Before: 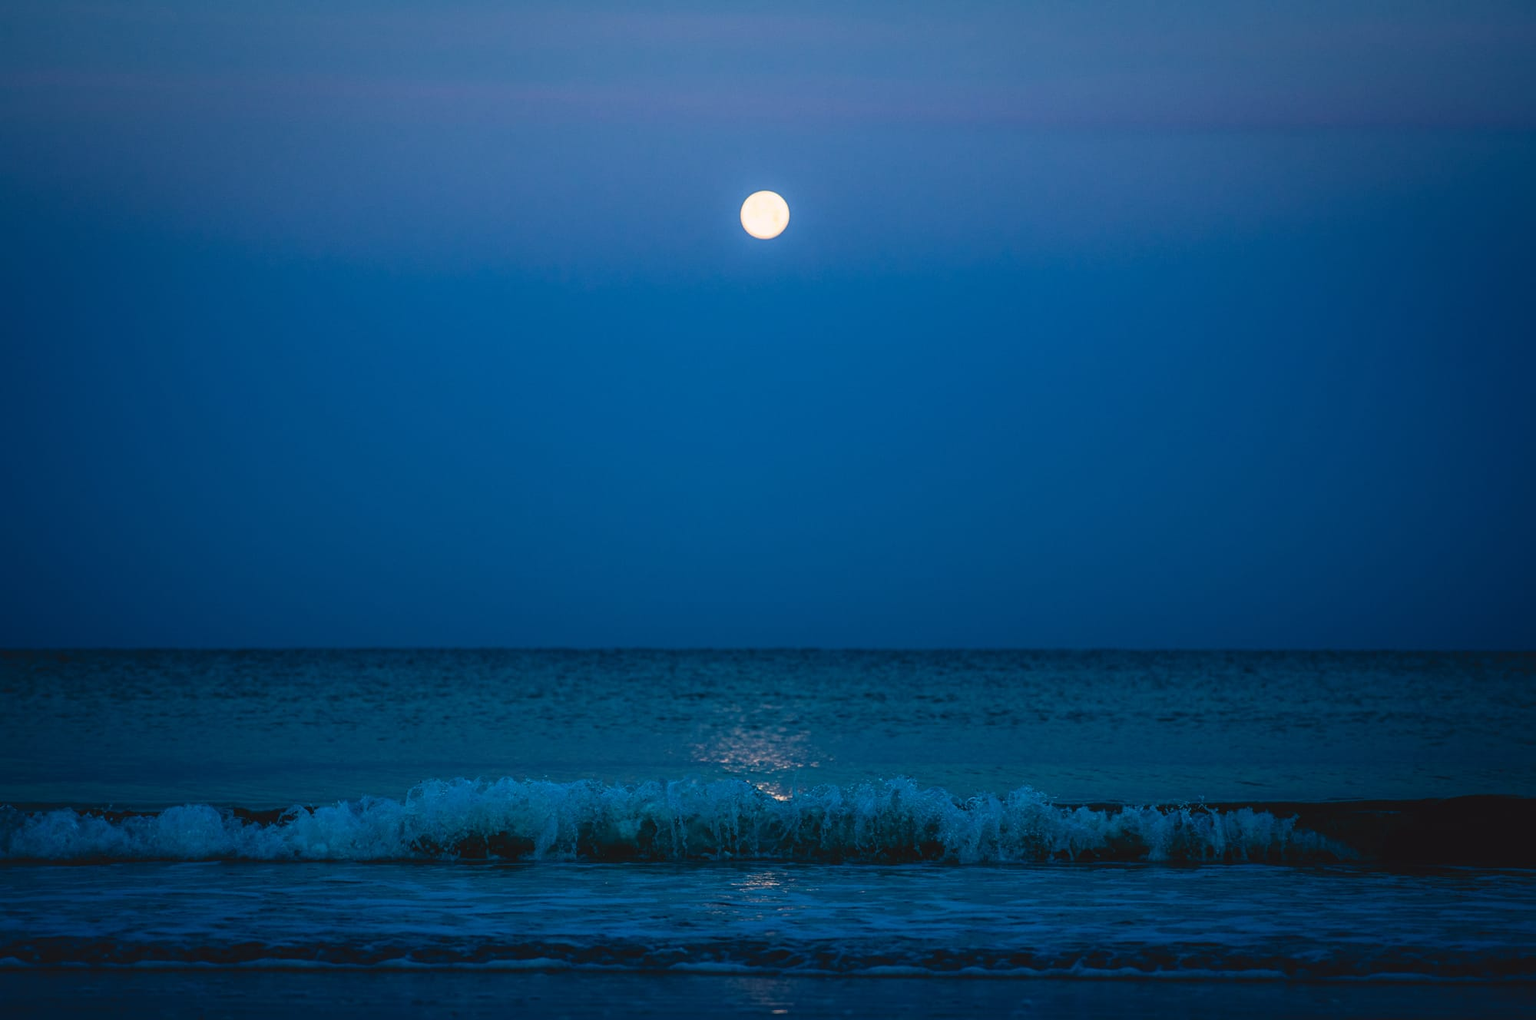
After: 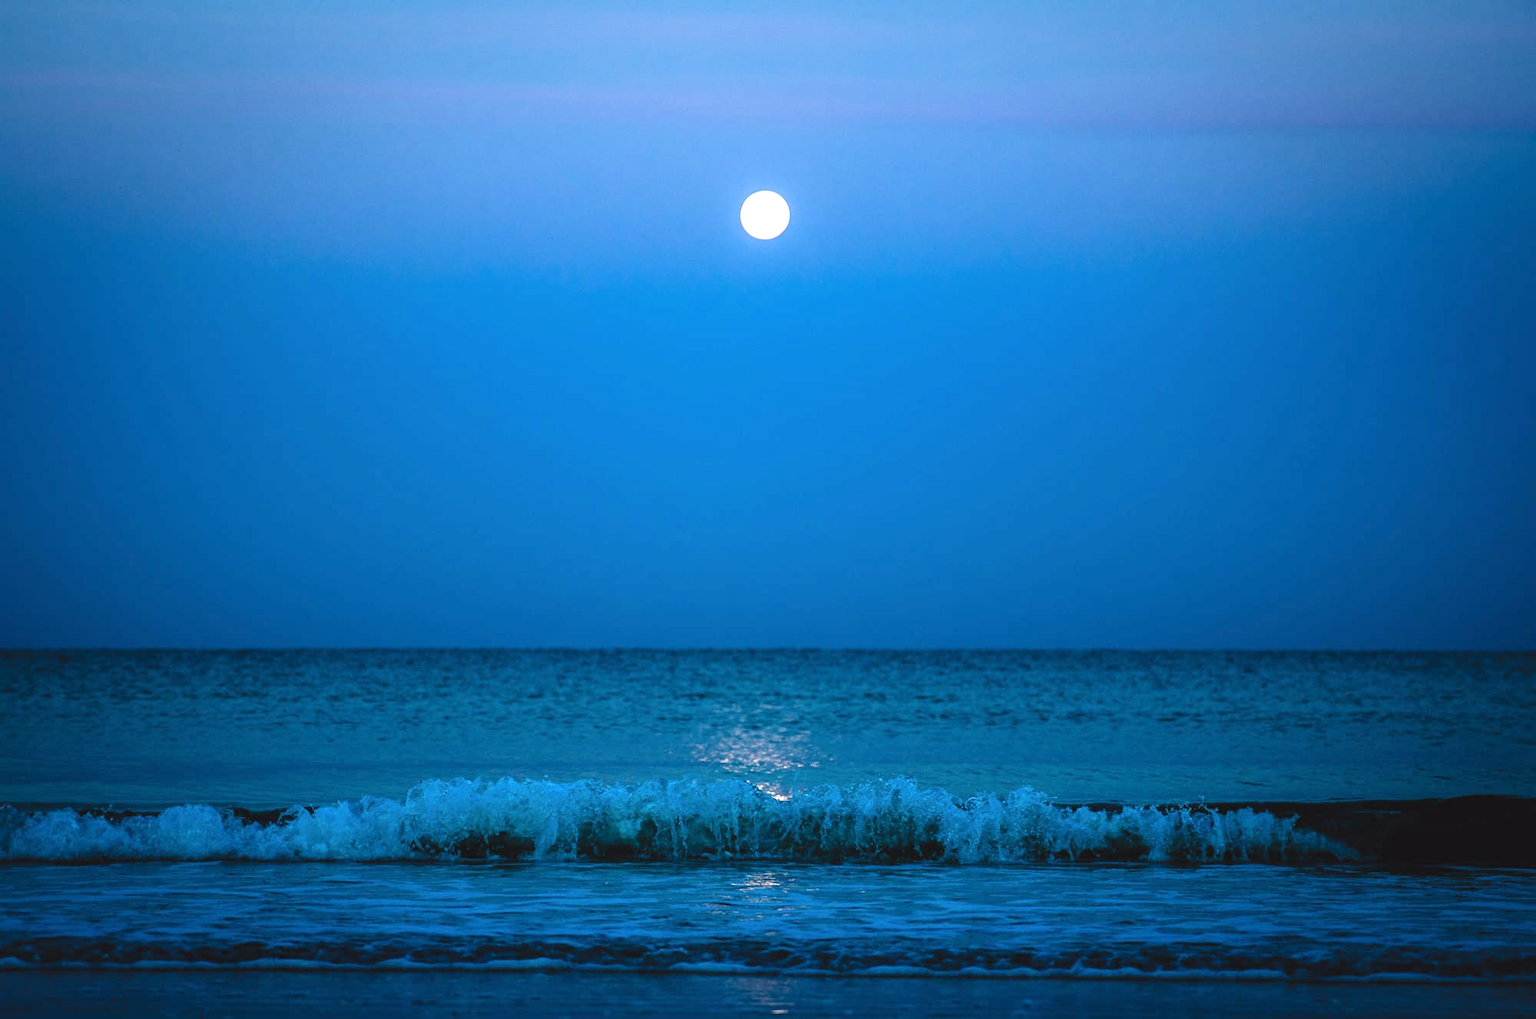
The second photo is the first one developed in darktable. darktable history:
exposure: black level correction 0, exposure 1.199 EV, compensate highlight preservation false
filmic rgb: black relative exposure -12.08 EV, white relative exposure 2.82 EV, target black luminance 0%, hardness 8.09, latitude 69.64%, contrast 1.136, highlights saturation mix 10.91%, shadows ↔ highlights balance -0.389%, contrast in shadows safe
